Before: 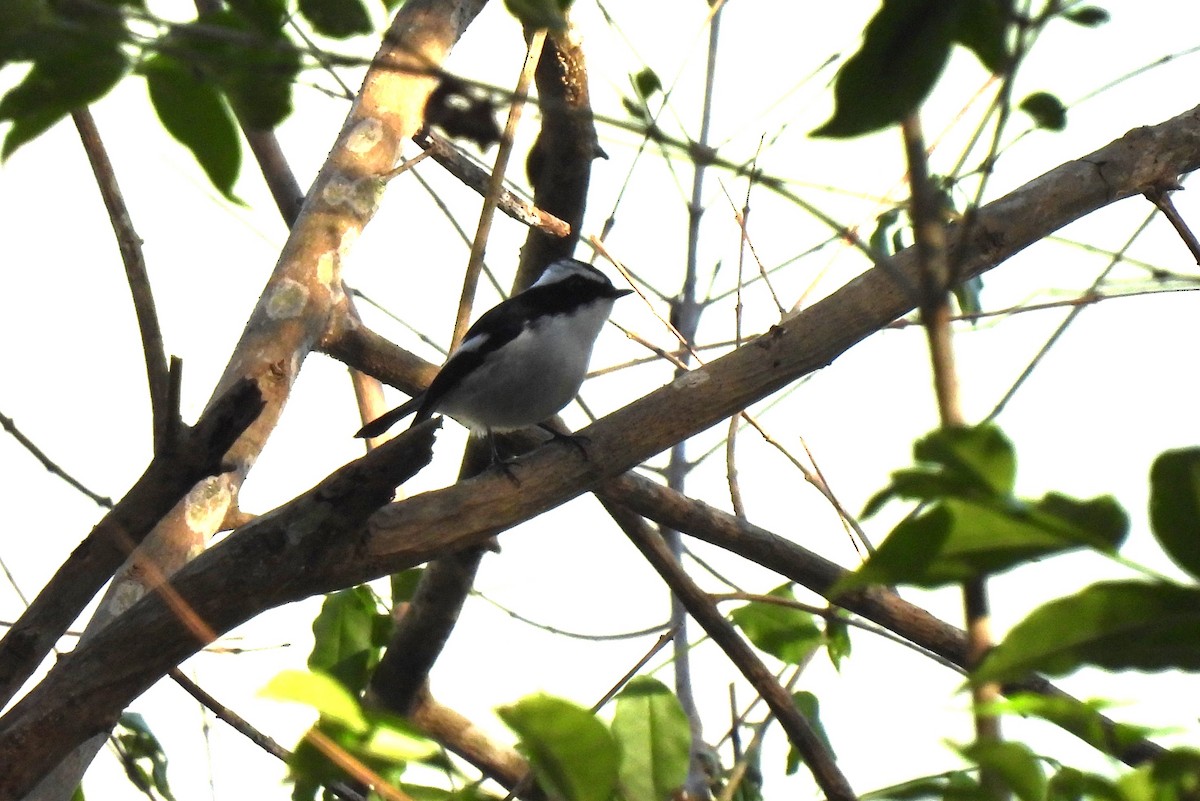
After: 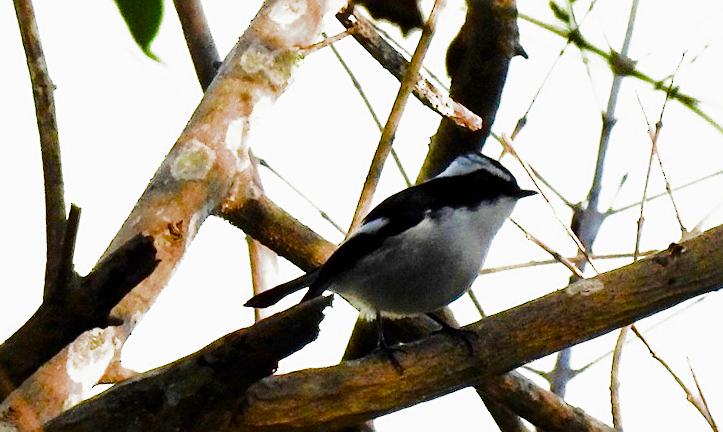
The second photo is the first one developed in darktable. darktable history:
contrast brightness saturation: contrast 0.068, brightness -0.145, saturation 0.11
crop and rotate: angle -6.6°, left 2.217%, top 6.831%, right 27.533%, bottom 30.213%
filmic rgb: black relative exposure -7.65 EV, white relative exposure 4.56 EV, hardness 3.61, add noise in highlights 0.001, preserve chrominance max RGB, color science v3 (2019), use custom middle-gray values true, contrast in highlights soft
exposure: exposure 0.783 EV, compensate highlight preservation false
haze removal: compatibility mode true, adaptive false
color balance rgb: linear chroma grading › shadows 10.157%, linear chroma grading › highlights 10.553%, linear chroma grading › global chroma 14.466%, linear chroma grading › mid-tones 14.559%, perceptual saturation grading › global saturation 20%, perceptual saturation grading › highlights -25.908%, perceptual saturation grading › shadows 49.521%, perceptual brilliance grading › highlights 18.097%, perceptual brilliance grading › mid-tones 31.308%, perceptual brilliance grading › shadows -31.402%
sharpen: on, module defaults
